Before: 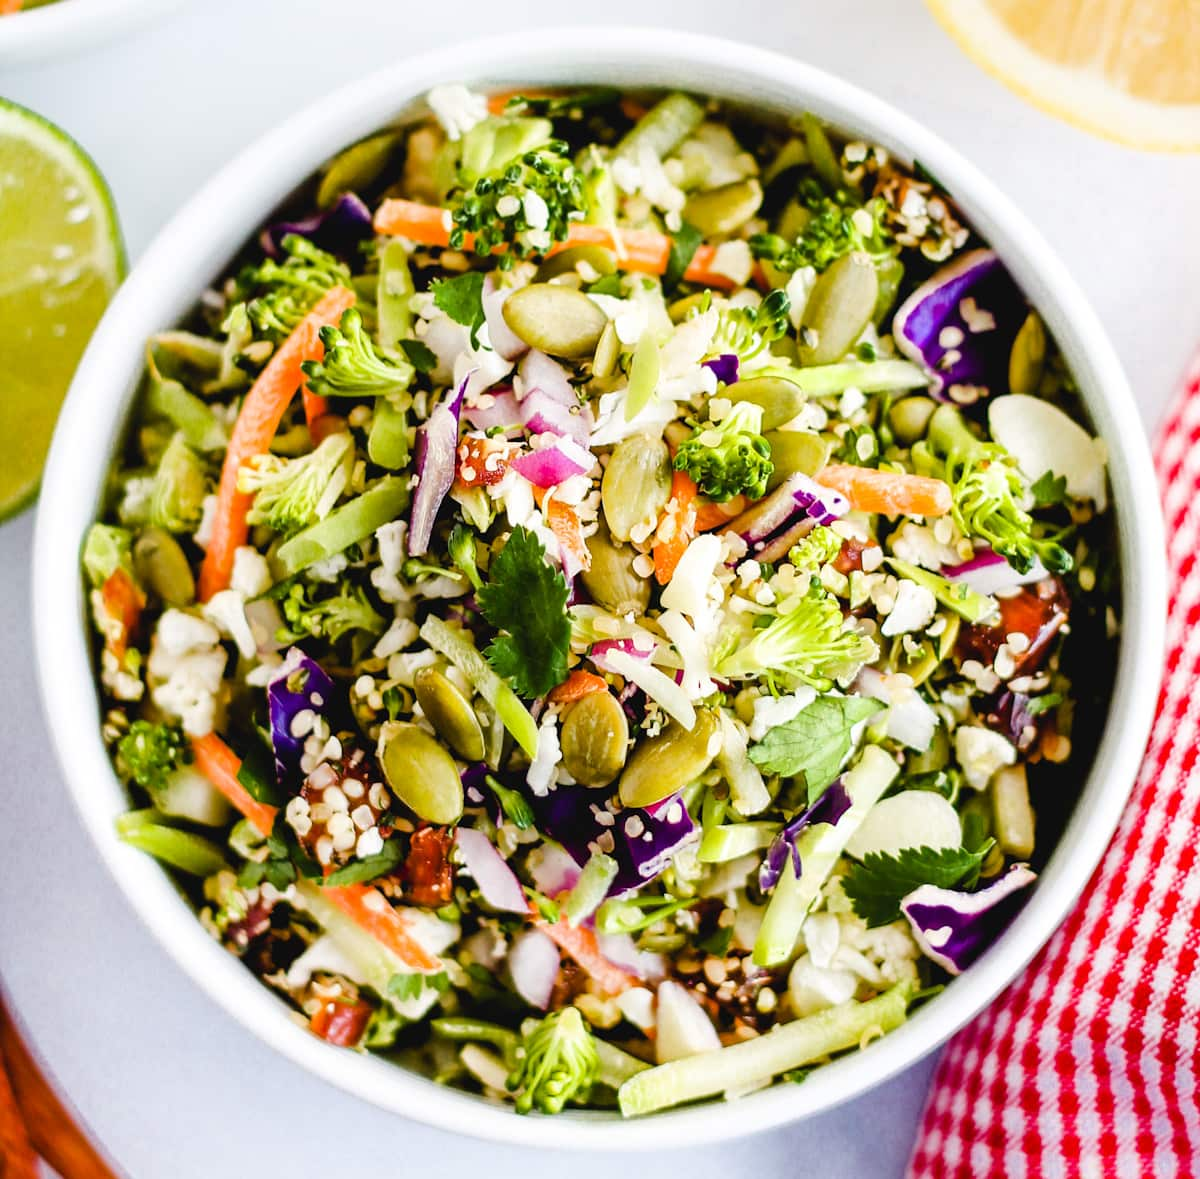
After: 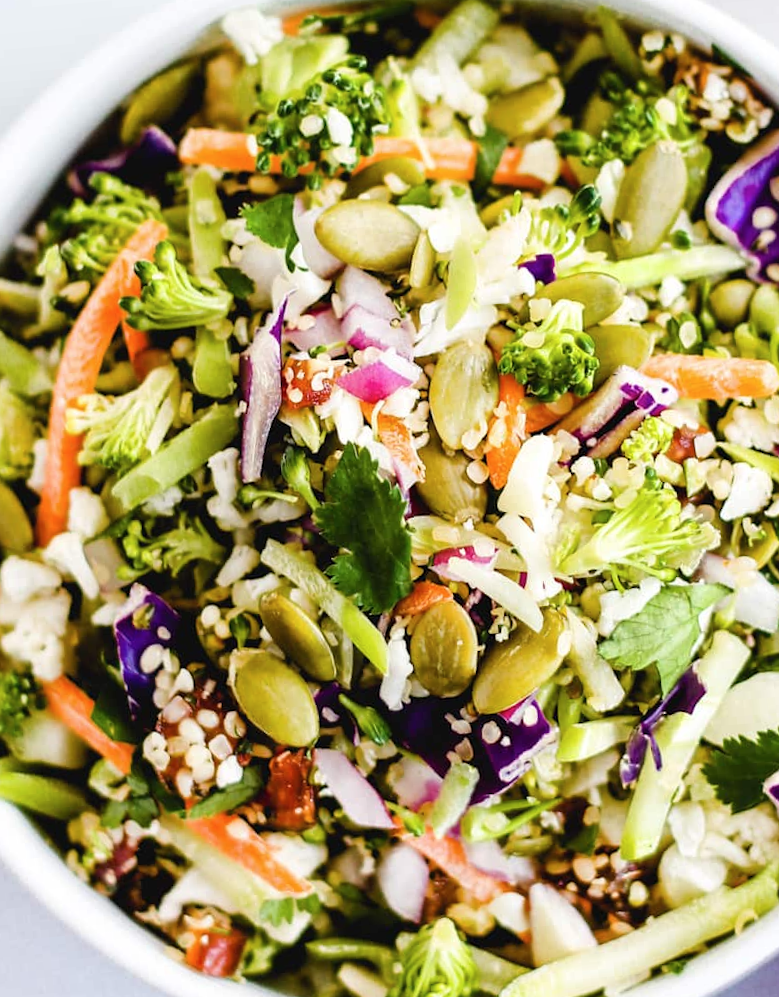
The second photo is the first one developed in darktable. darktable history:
rotate and perspective: rotation -5°, crop left 0.05, crop right 0.952, crop top 0.11, crop bottom 0.89
crop and rotate: left 12.673%, right 20.66%
contrast brightness saturation: saturation -0.05
rgb levels: preserve colors max RGB
